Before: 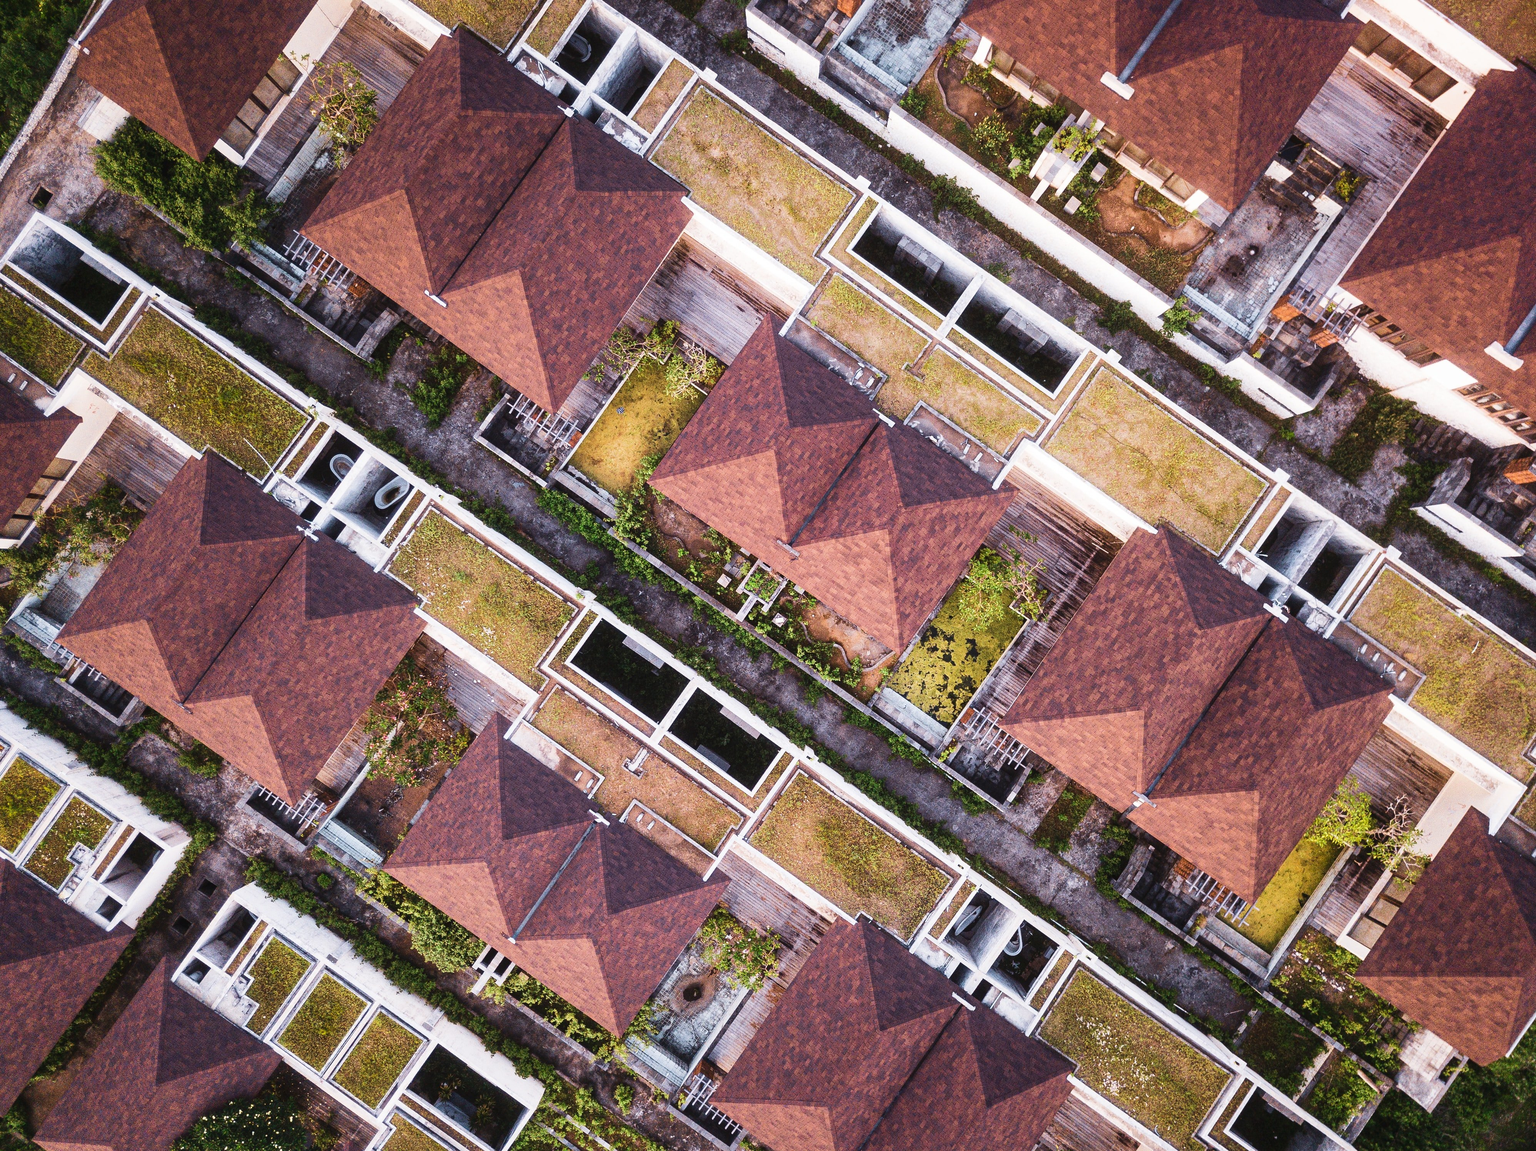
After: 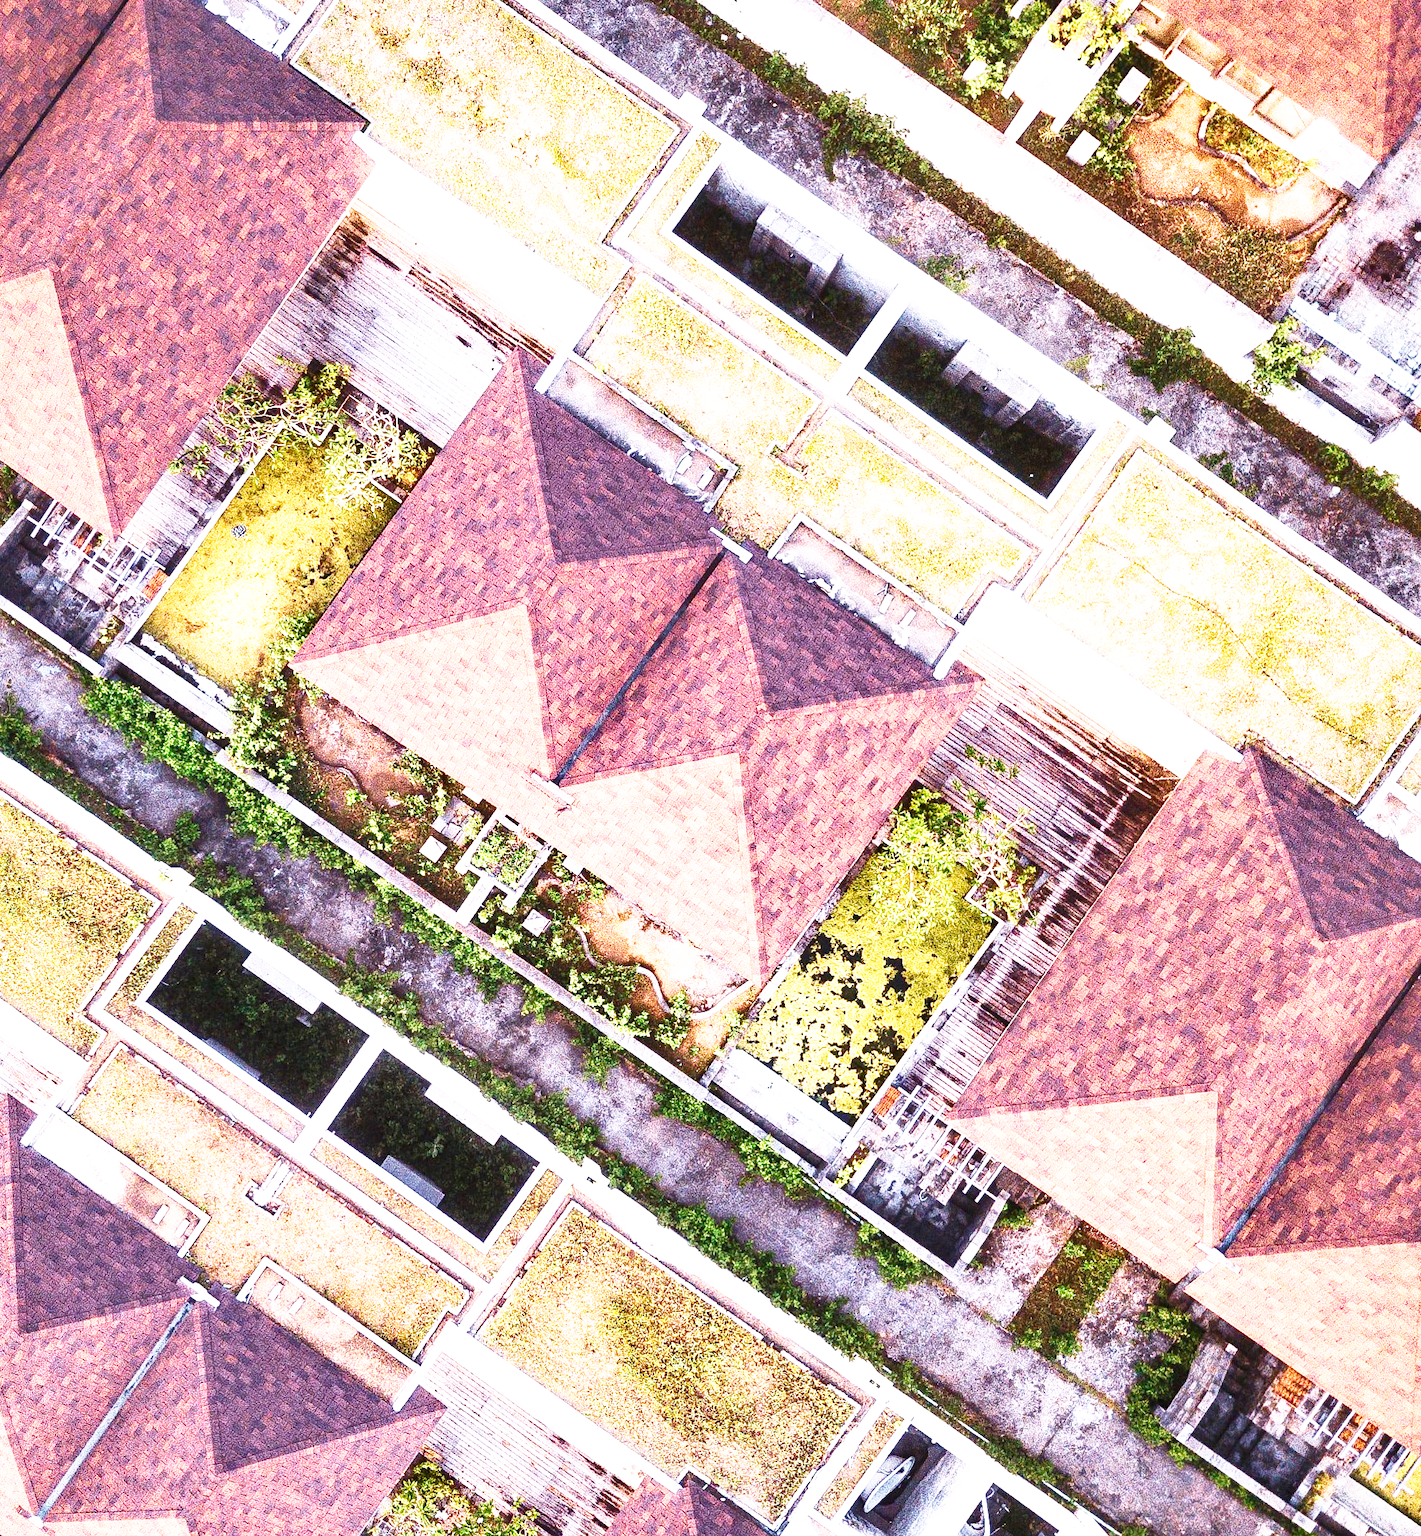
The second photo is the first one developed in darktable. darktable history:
white balance: red 1.009, blue 1.027
shadows and highlights: low approximation 0.01, soften with gaussian
exposure: exposure 0.943 EV, compensate highlight preservation false
base curve: curves: ch0 [(0, 0) (0.012, 0.01) (0.073, 0.168) (0.31, 0.711) (0.645, 0.957) (1, 1)], preserve colors none
crop: left 32.075%, top 10.976%, right 18.355%, bottom 17.596%
grain: coarseness 0.09 ISO
